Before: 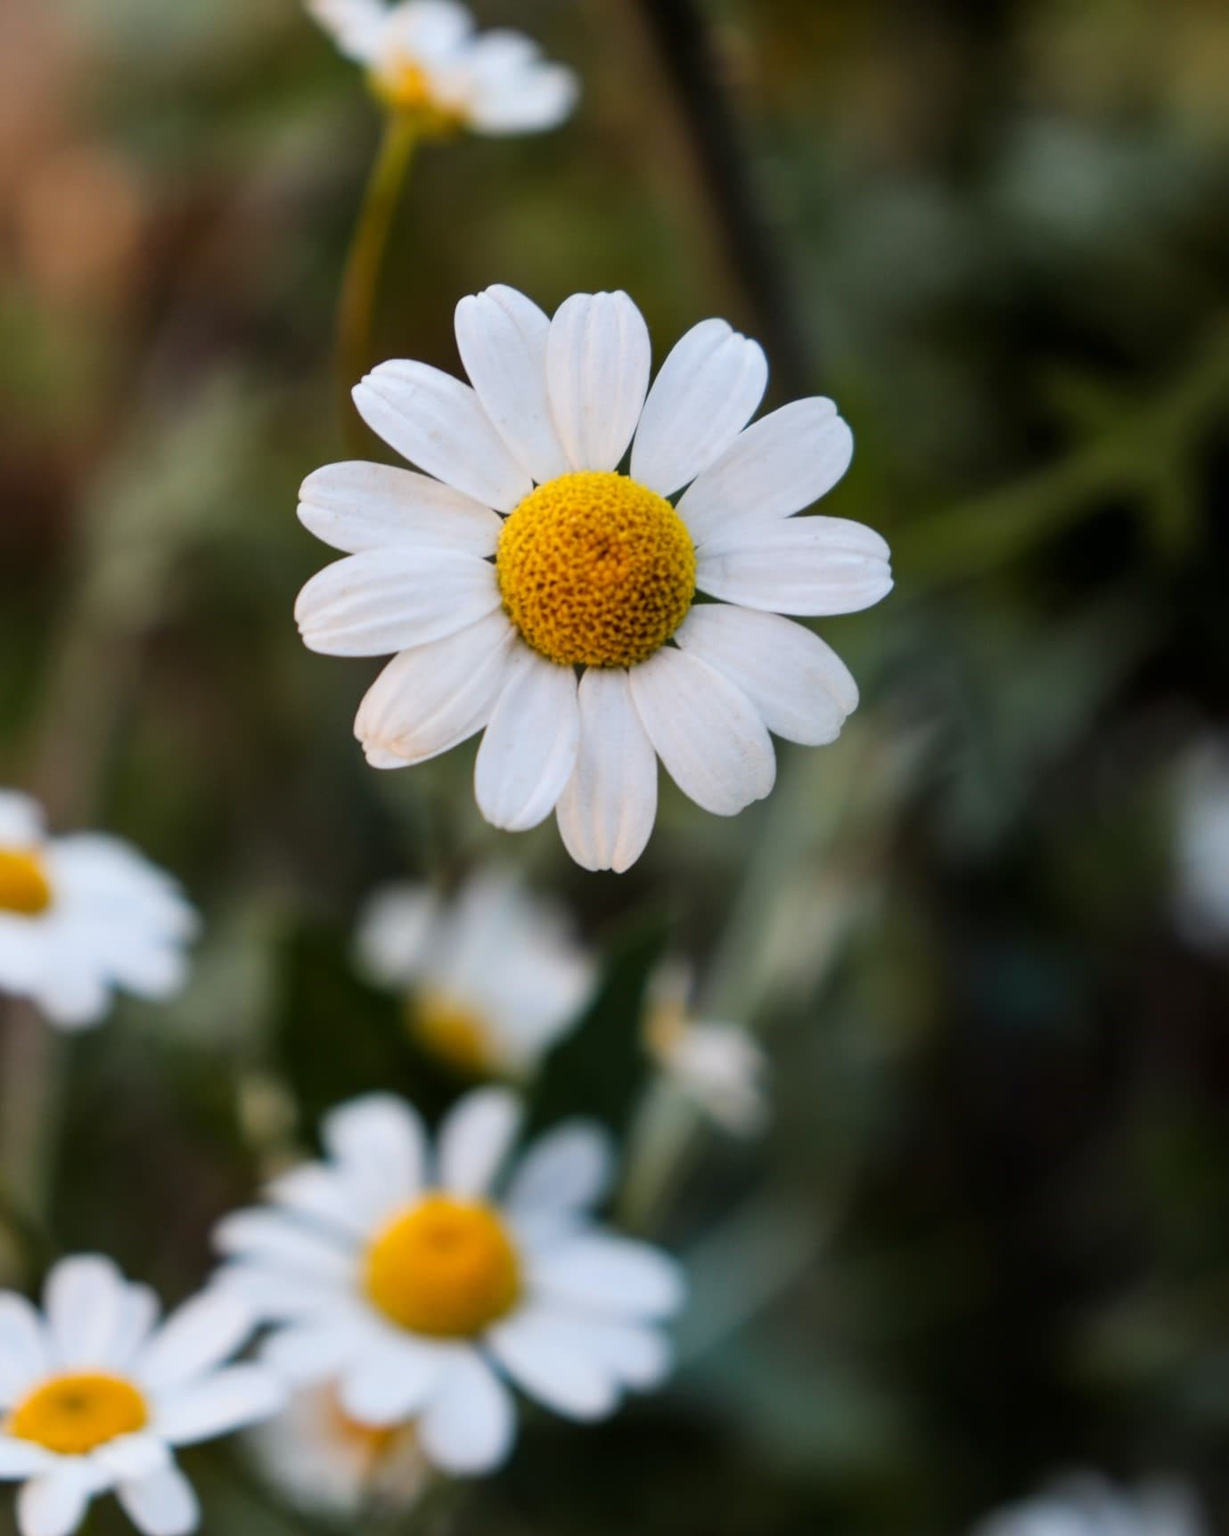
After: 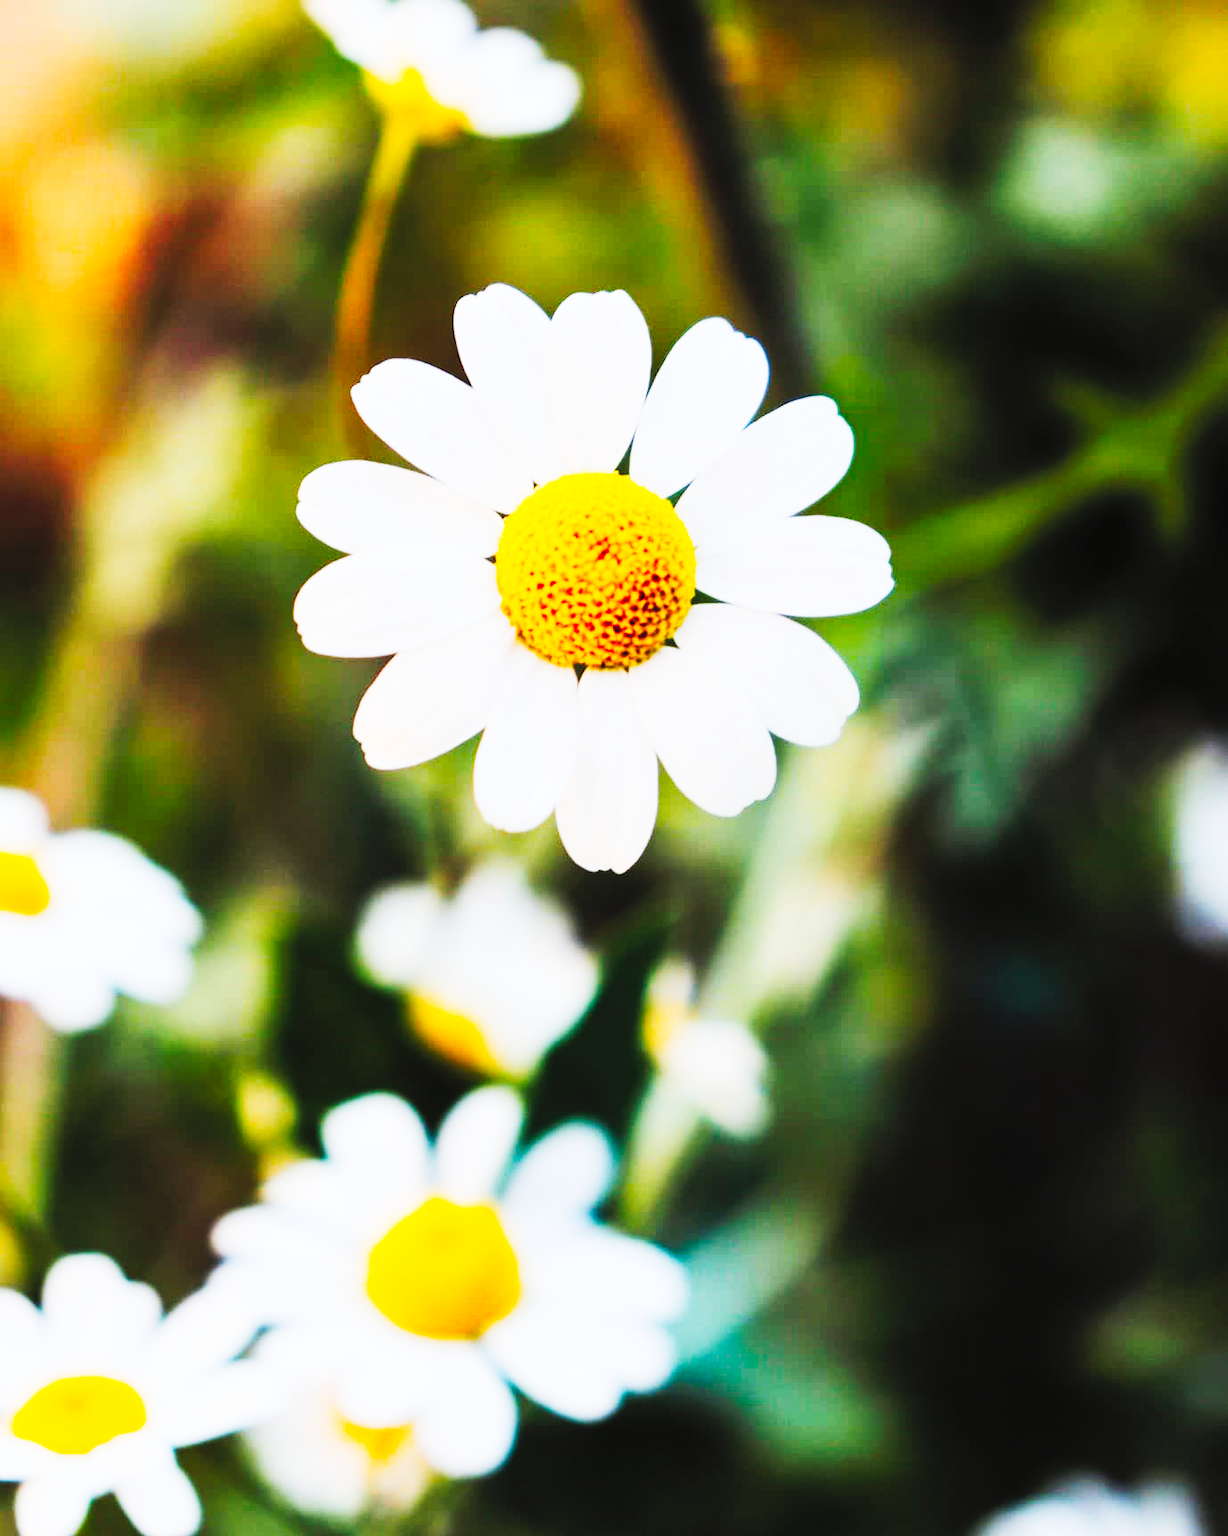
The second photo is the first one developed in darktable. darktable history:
tone curve: curves: ch0 [(0, 0) (0.003, 0.004) (0.011, 0.015) (0.025, 0.034) (0.044, 0.061) (0.069, 0.095) (0.1, 0.137) (0.136, 0.187) (0.177, 0.244) (0.224, 0.308) (0.277, 0.415) (0.335, 0.532) (0.399, 0.642) (0.468, 0.747) (0.543, 0.829) (0.623, 0.886) (0.709, 0.924) (0.801, 0.951) (0.898, 0.975) (1, 1)], preserve colors none
contrast brightness saturation: contrast 0.07, brightness 0.18, saturation 0.4
base curve: curves: ch0 [(0, 0) (0.007, 0.004) (0.027, 0.03) (0.046, 0.07) (0.207, 0.54) (0.442, 0.872) (0.673, 0.972) (1, 1)], preserve colors none
exposure: black level correction 0, exposure -0.721 EV, compensate highlight preservation false
